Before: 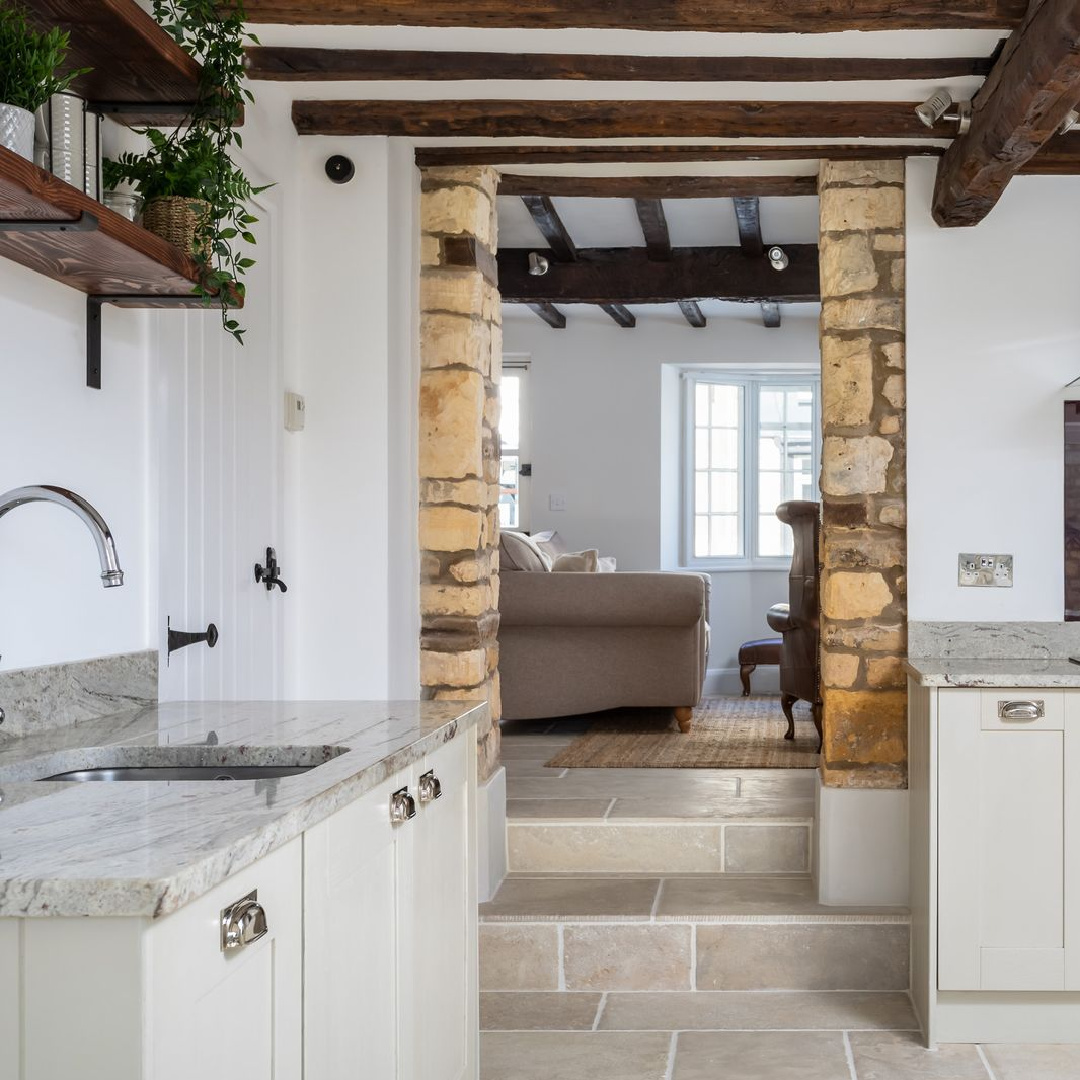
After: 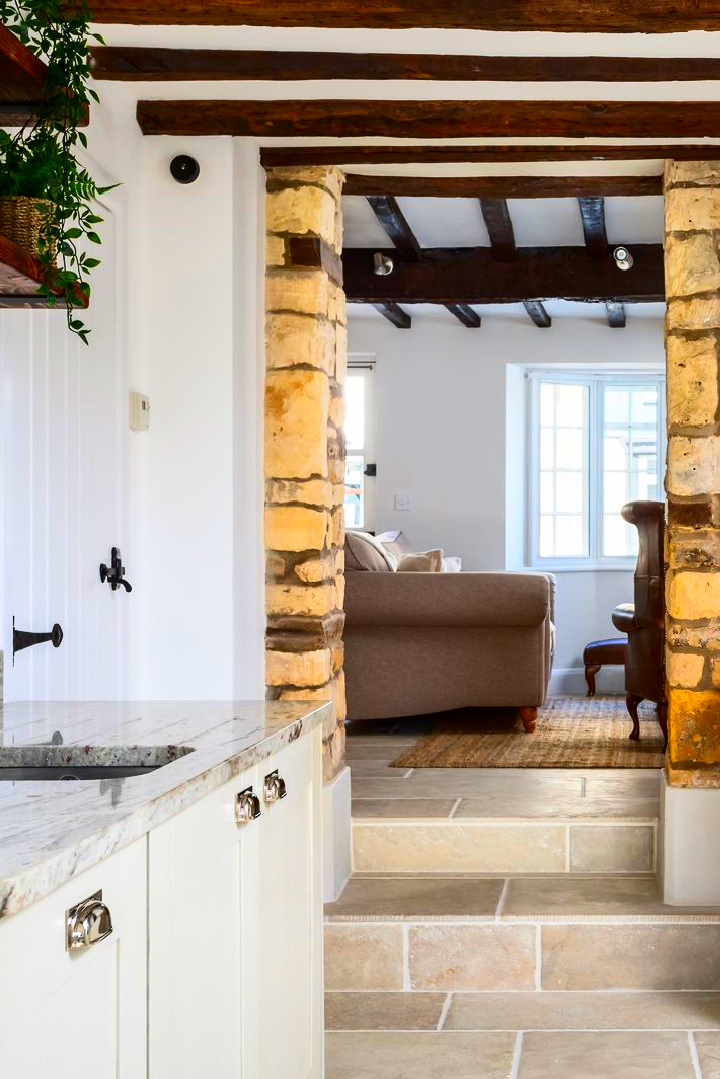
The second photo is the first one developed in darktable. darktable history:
contrast brightness saturation: contrast 0.264, brightness 0.023, saturation 0.868
crop and rotate: left 14.421%, right 18.822%
